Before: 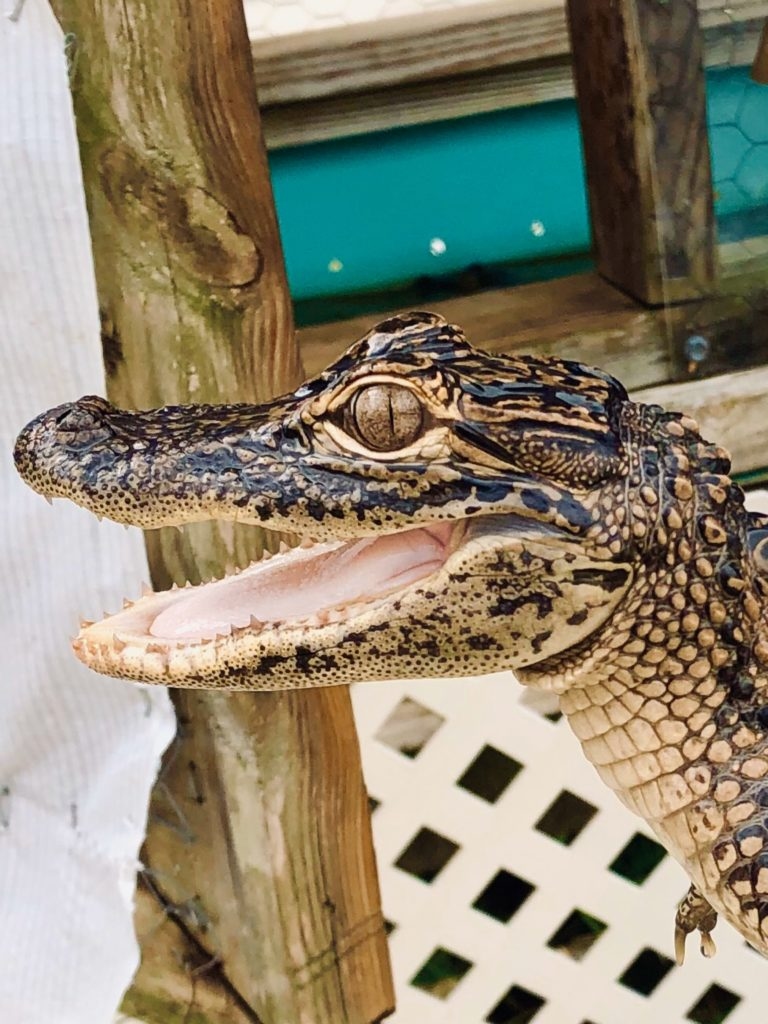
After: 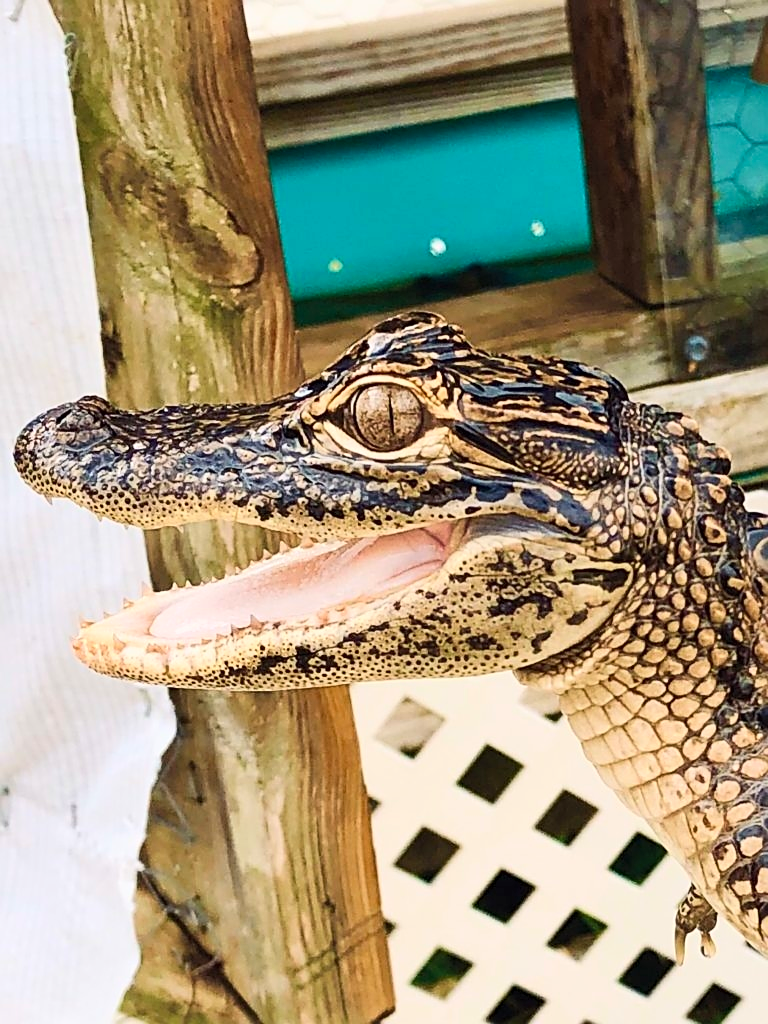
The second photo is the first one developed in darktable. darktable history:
contrast brightness saturation: contrast 0.2, brightness 0.16, saturation 0.22
sharpen: on, module defaults
